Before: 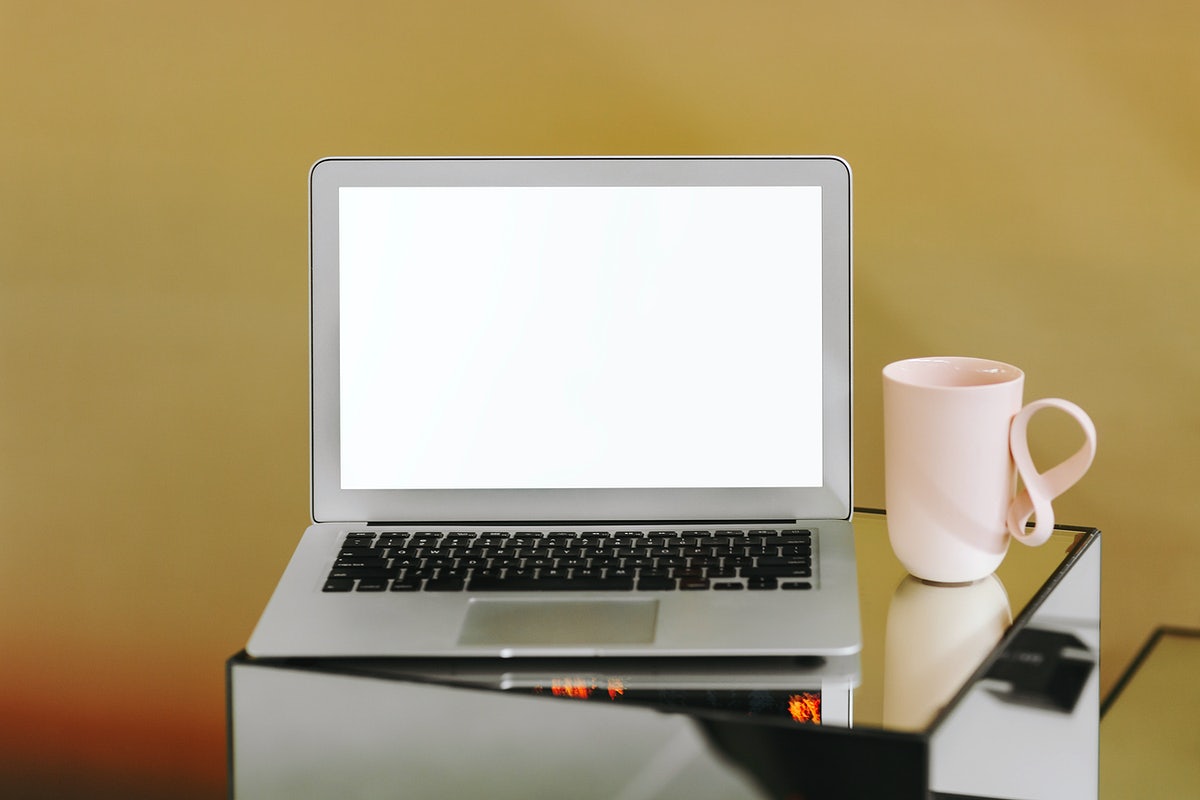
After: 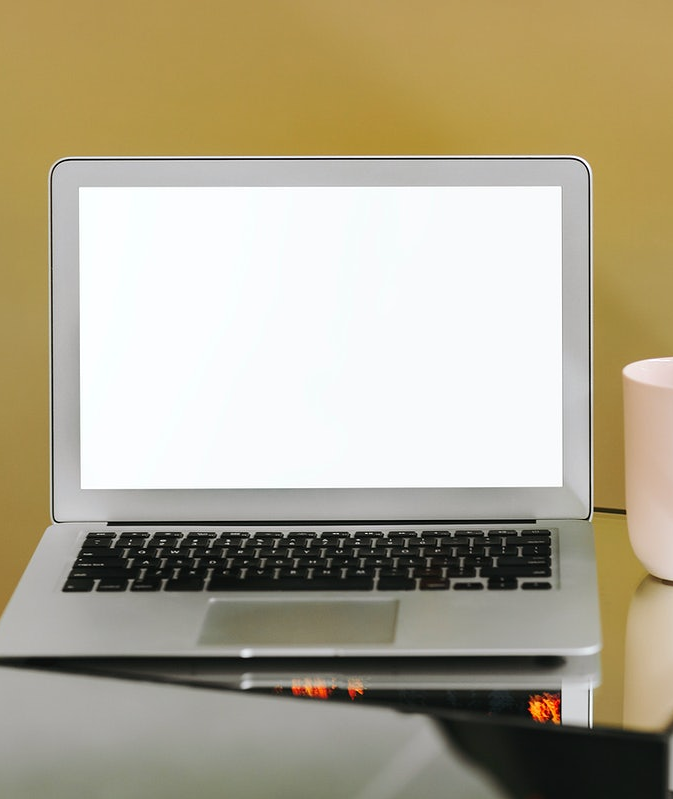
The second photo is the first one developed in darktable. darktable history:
crop: left 21.732%, right 22.149%, bottom 0.005%
tone equalizer: on, module defaults
